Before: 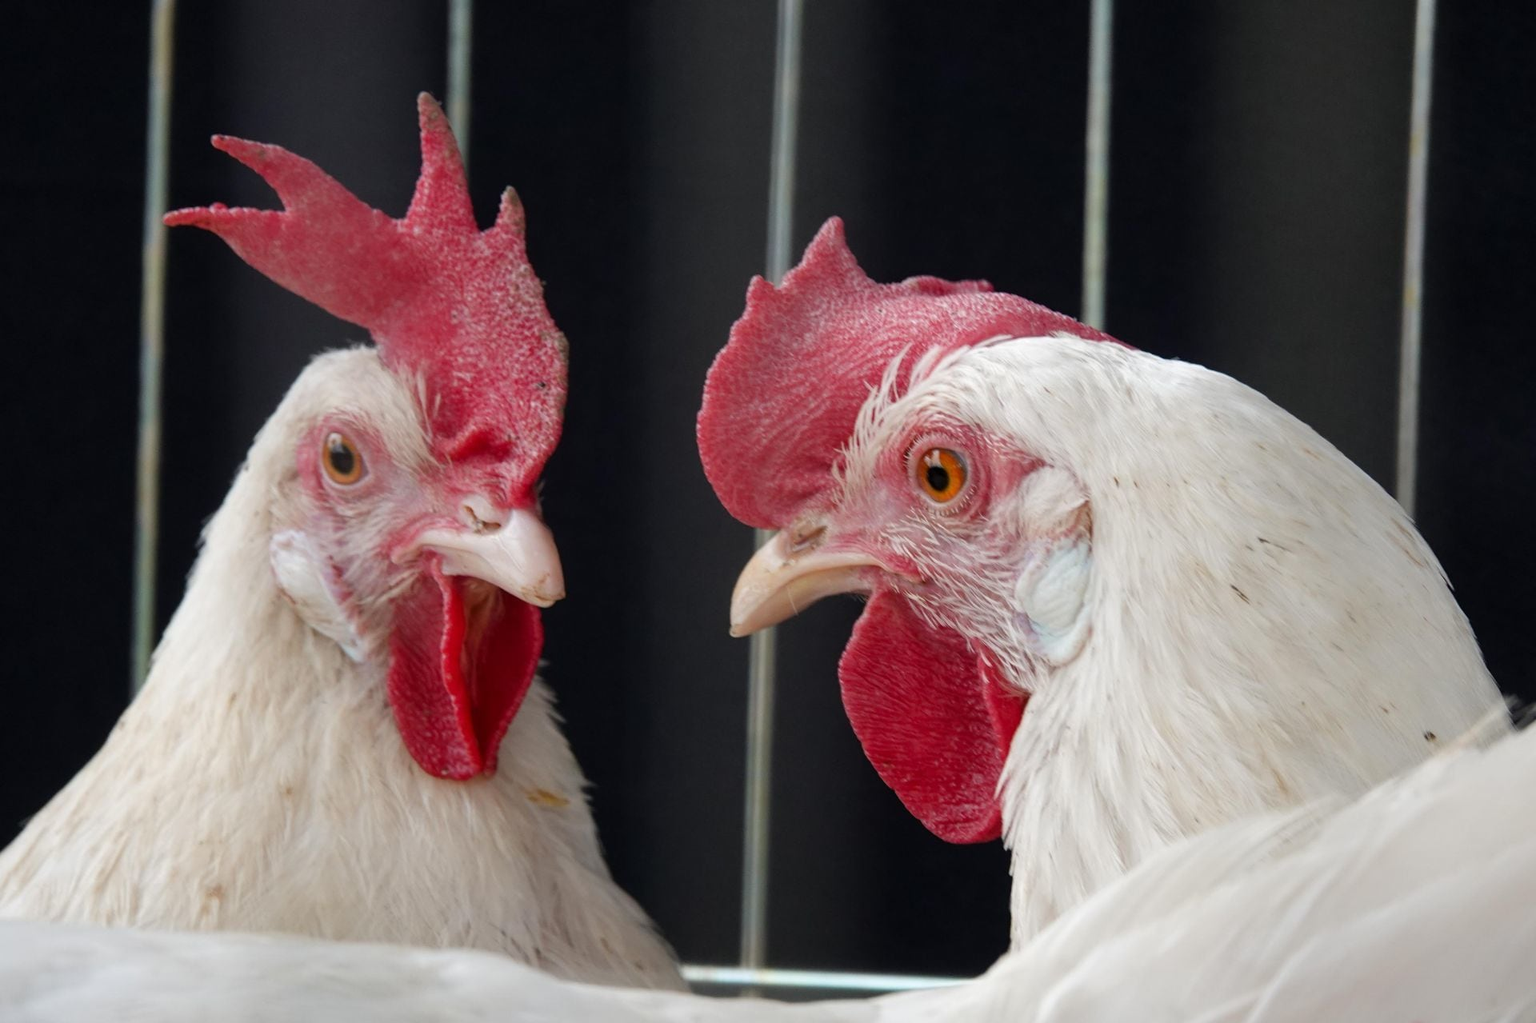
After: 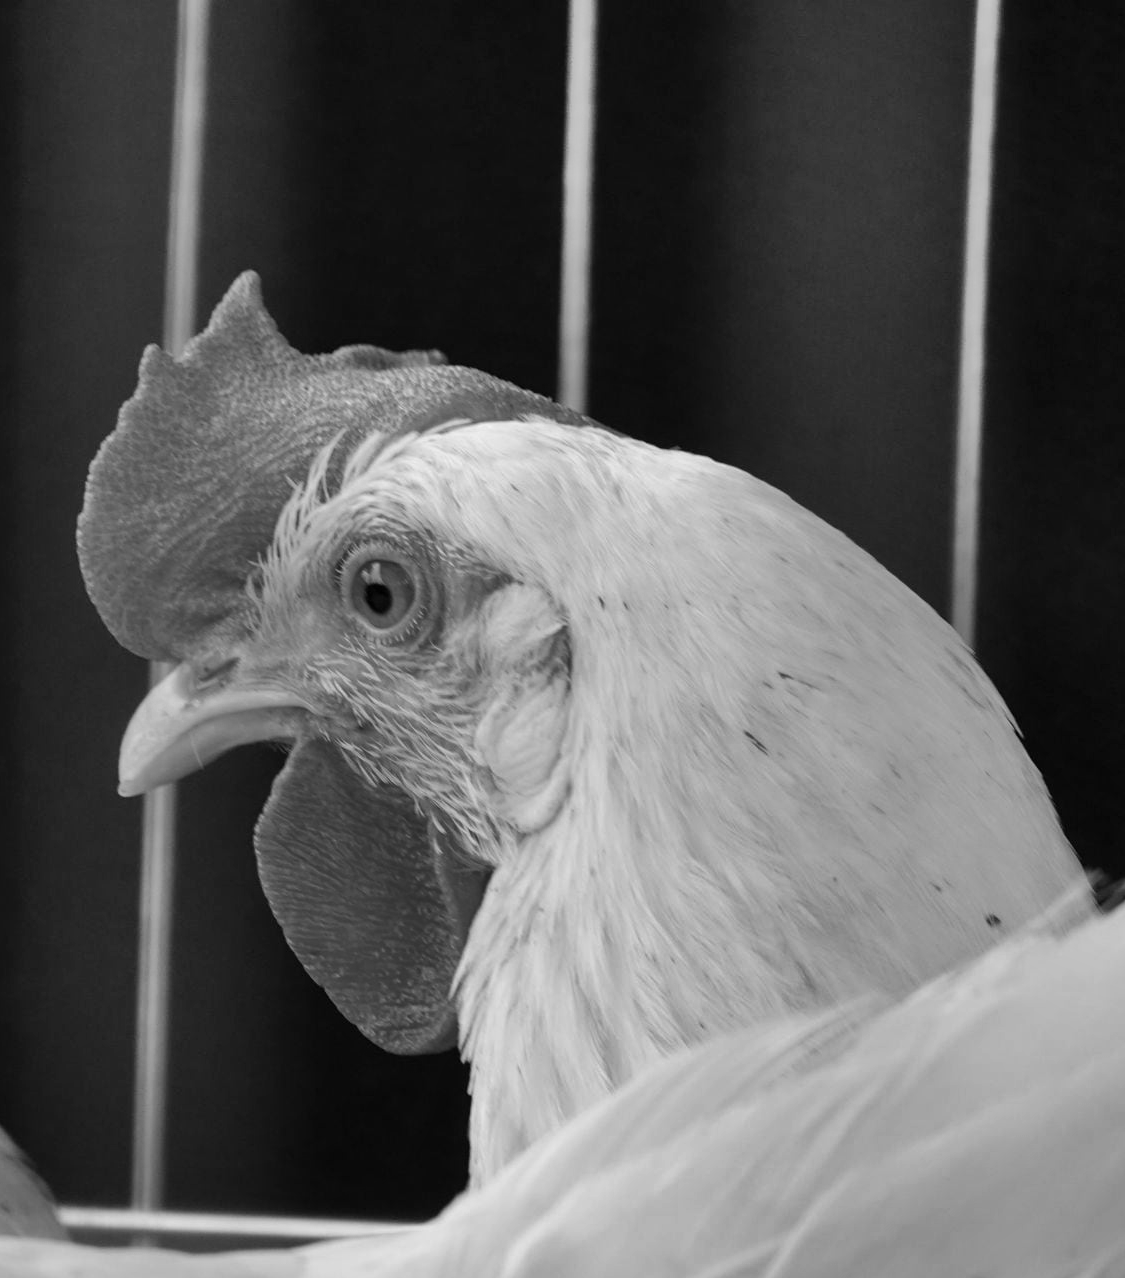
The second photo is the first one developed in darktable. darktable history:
shadows and highlights: soften with gaussian
monochrome: a 30.25, b 92.03
crop: left 41.402%
color zones: curves: ch0 [(0, 0.5) (0.125, 0.4) (0.25, 0.5) (0.375, 0.4) (0.5, 0.4) (0.625, 0.35) (0.75, 0.35) (0.875, 0.5)]; ch1 [(0, 0.35) (0.125, 0.45) (0.25, 0.35) (0.375, 0.35) (0.5, 0.35) (0.625, 0.35) (0.75, 0.45) (0.875, 0.35)]; ch2 [(0, 0.6) (0.125, 0.5) (0.25, 0.5) (0.375, 0.6) (0.5, 0.6) (0.625, 0.5) (0.75, 0.5) (0.875, 0.5)]
